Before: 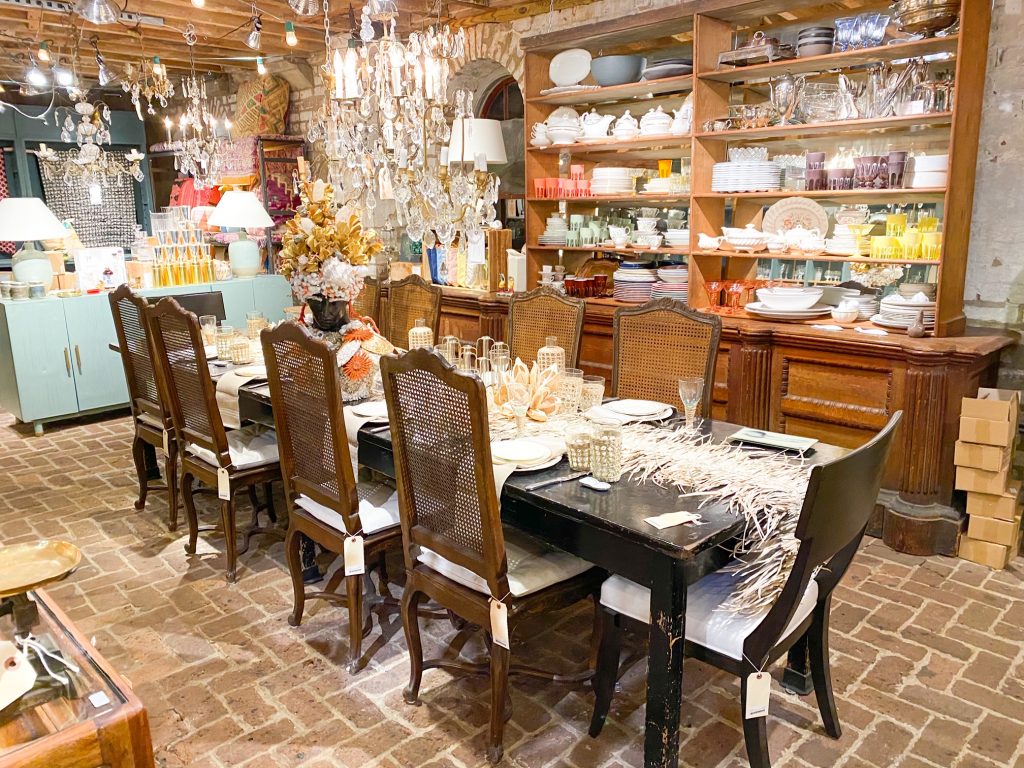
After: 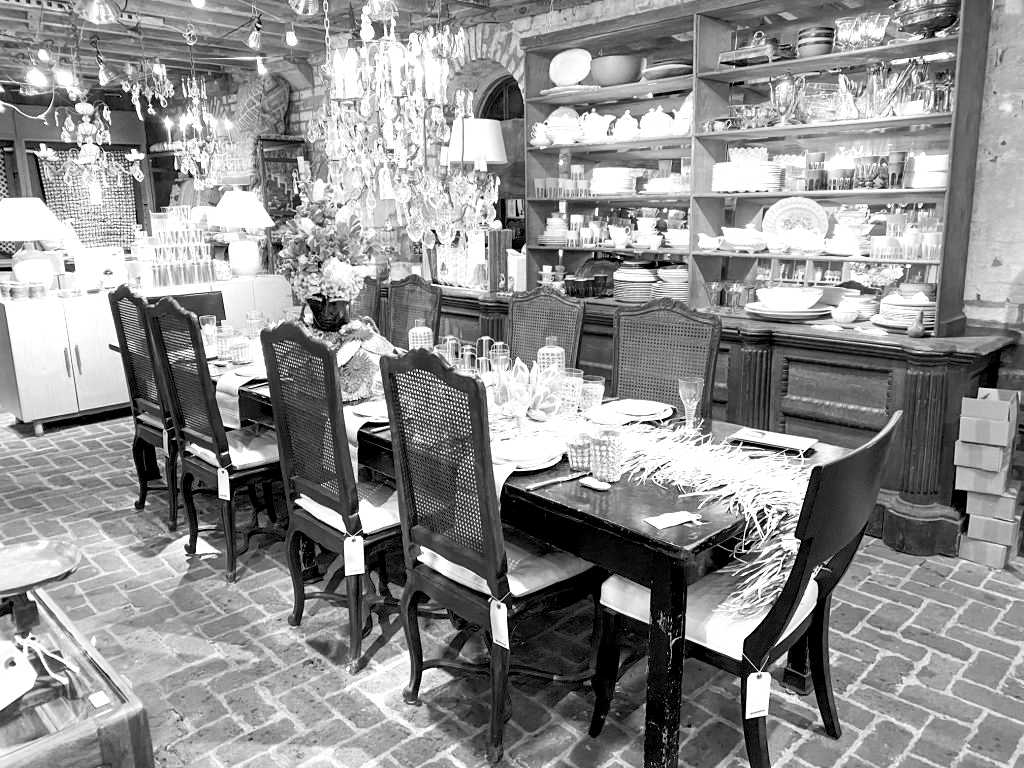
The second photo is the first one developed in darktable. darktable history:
color calibration: output gray [0.246, 0.254, 0.501, 0], illuminant same as pipeline (D50), adaptation XYZ, x 0.347, y 0.359, temperature 5009.84 K
color balance rgb: highlights gain › luminance 14.965%, global offset › luminance -0.892%, linear chroma grading › global chroma 8.97%, perceptual saturation grading › global saturation 30.065%, global vibrance 40.063%
exposure: black level correction 0.001, exposure 0.5 EV, compensate highlight preservation false
